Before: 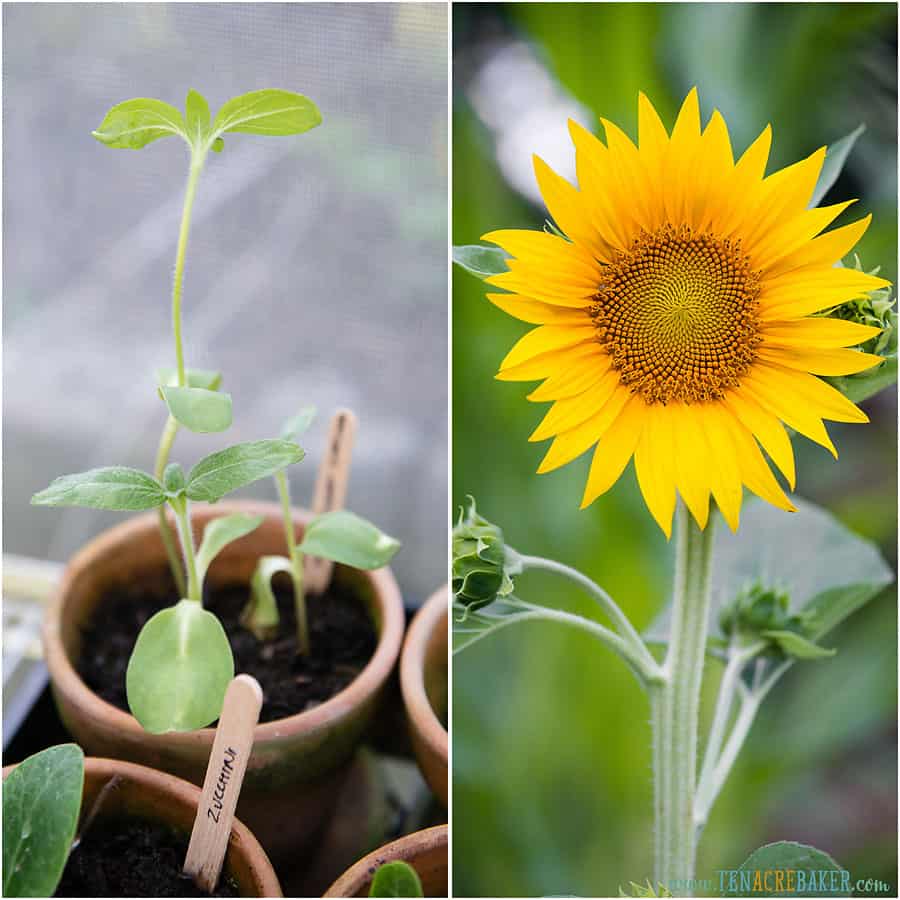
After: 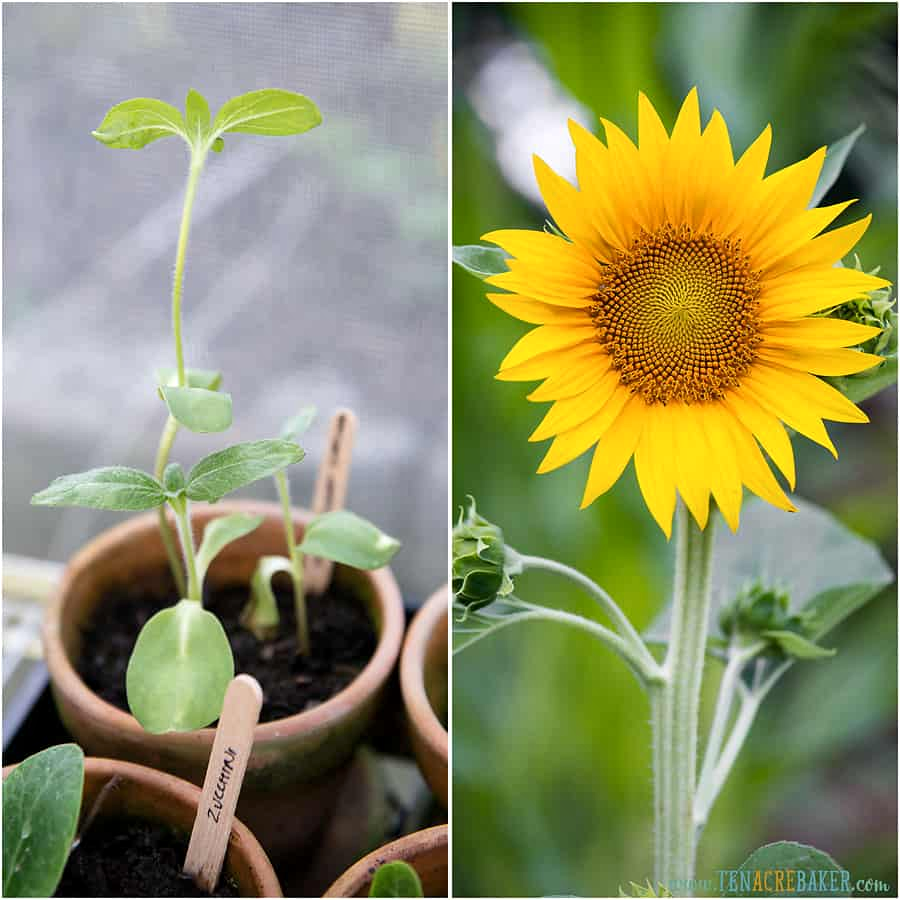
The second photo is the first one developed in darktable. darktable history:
local contrast: mode bilateral grid, contrast 20, coarseness 50, detail 129%, midtone range 0.2
